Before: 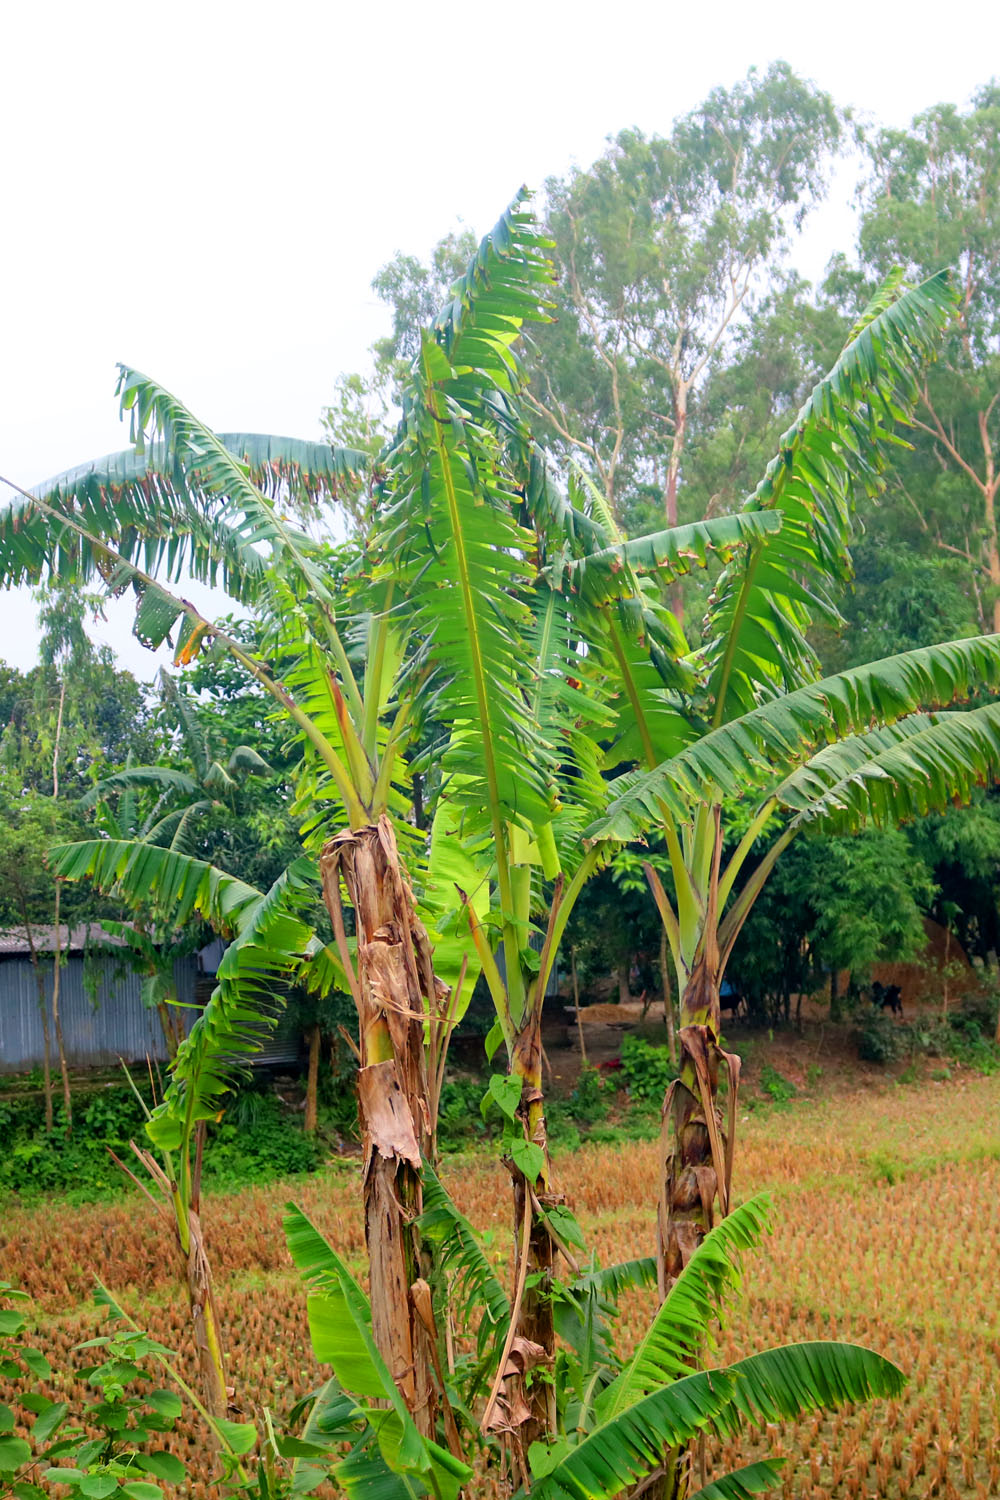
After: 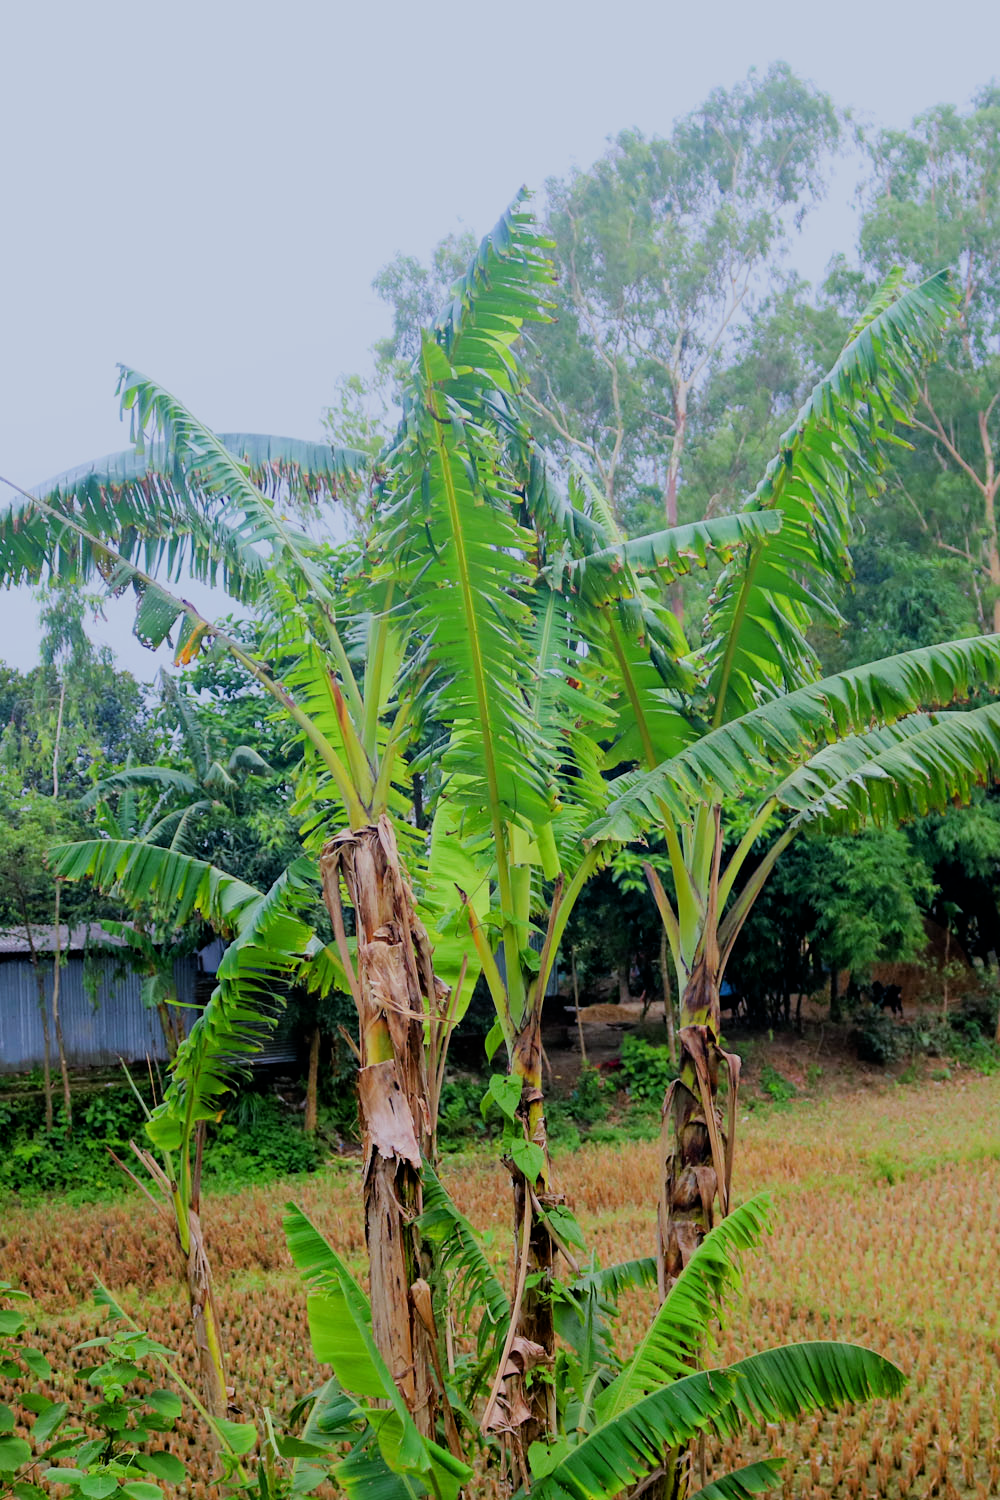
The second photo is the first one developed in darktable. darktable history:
filmic rgb: black relative exposure -9.22 EV, white relative exposure 6.77 EV, hardness 3.07, contrast 1.05
white balance: red 0.926, green 1.003, blue 1.133
